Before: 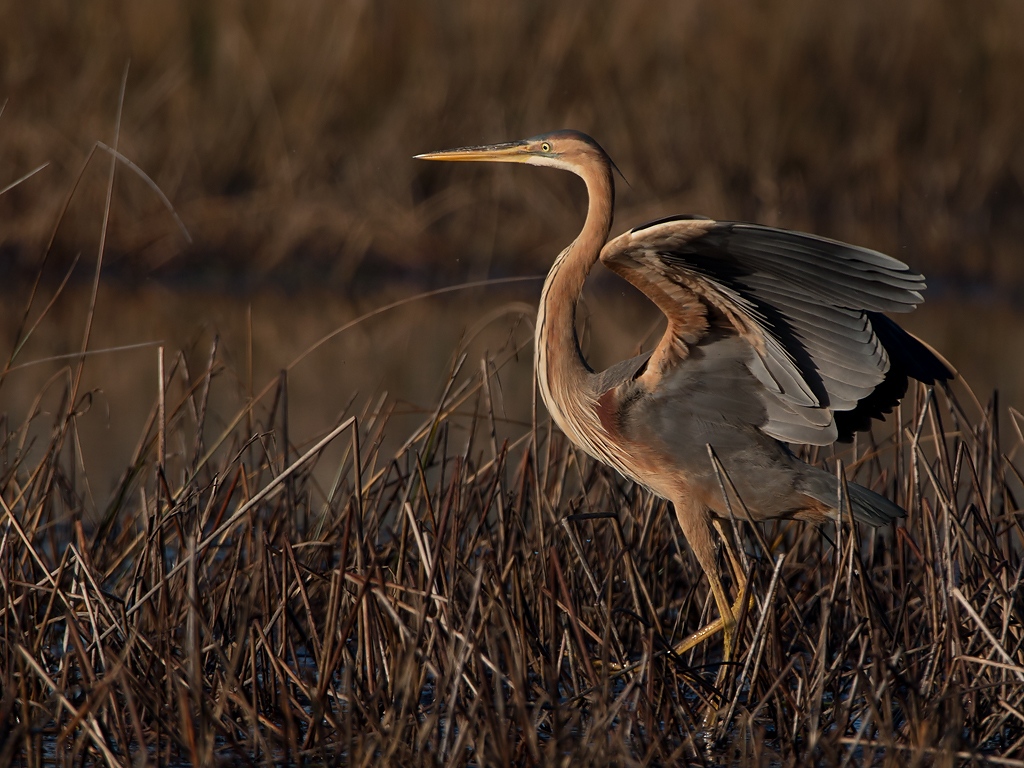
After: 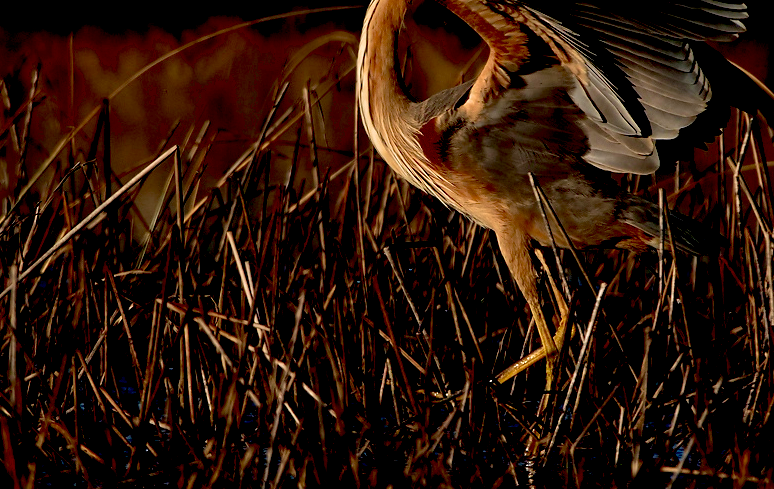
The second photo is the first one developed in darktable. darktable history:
exposure: black level correction 0.041, exposure 0.499 EV, compensate highlight preservation false
crop and rotate: left 17.418%, top 35.371%, right 6.975%, bottom 0.95%
velvia: strength 44.36%
